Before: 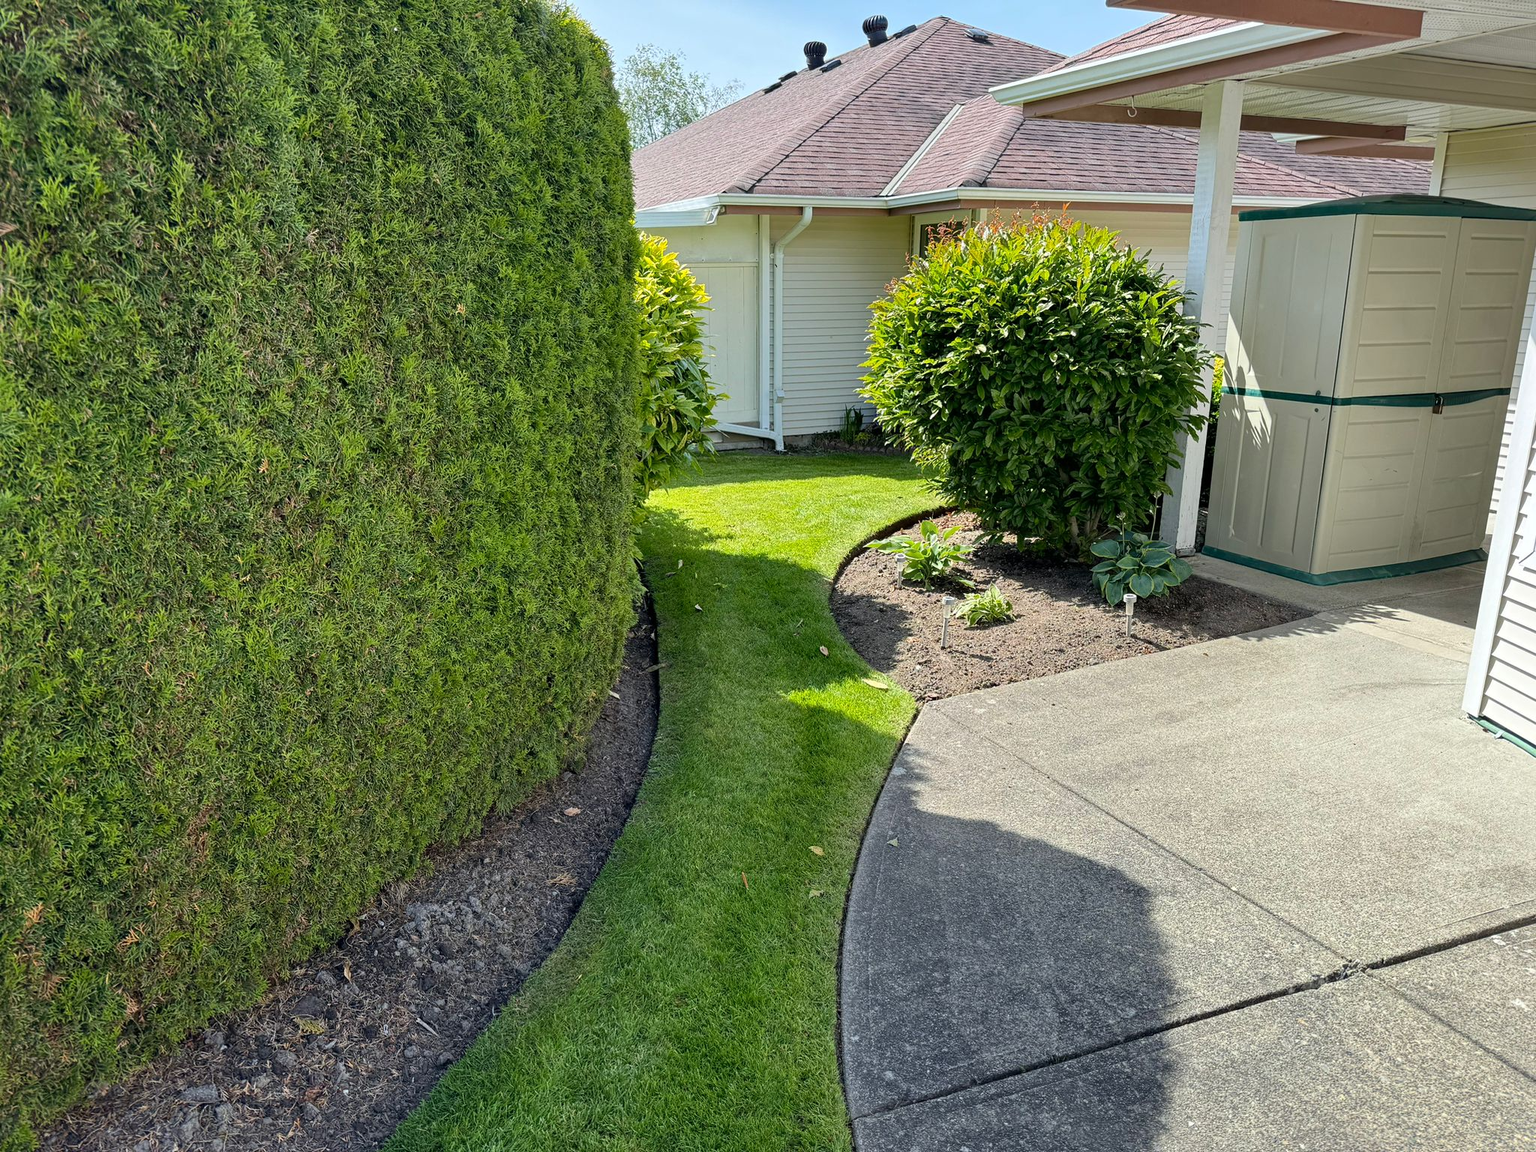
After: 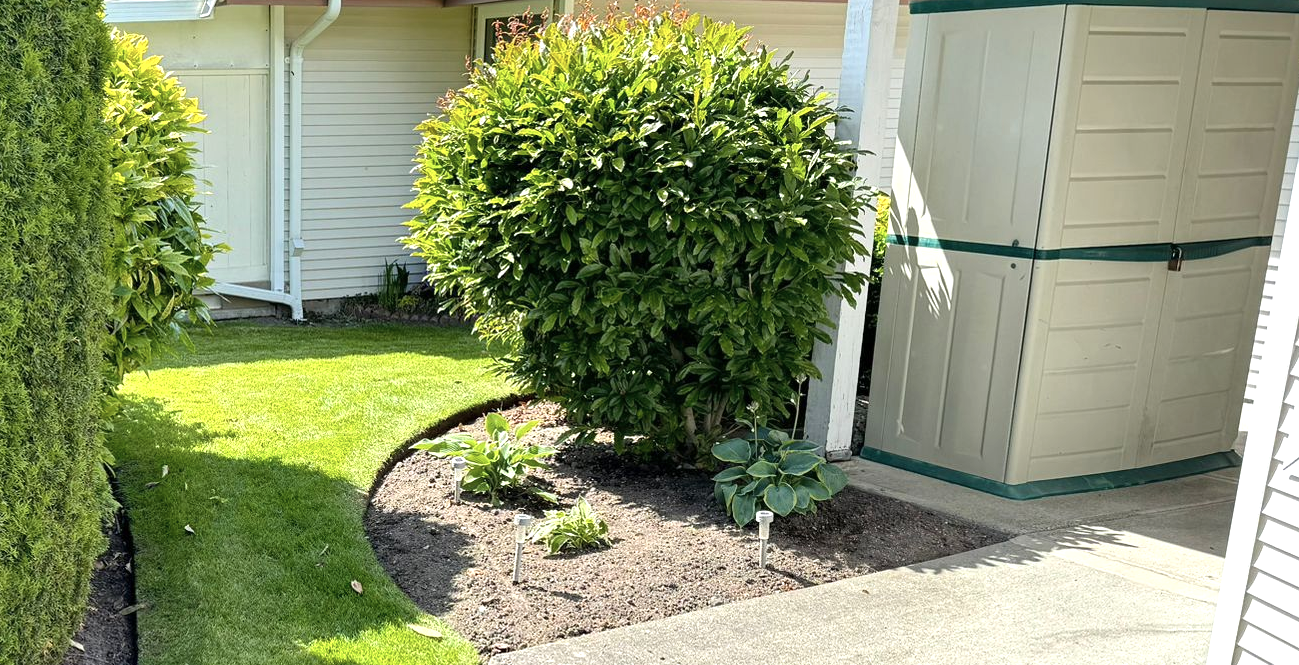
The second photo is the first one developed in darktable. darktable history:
tone equalizer: on, module defaults
crop: left 36.234%, top 18.296%, right 0.306%, bottom 38.38%
color balance rgb: linear chroma grading › global chroma 0.867%, perceptual saturation grading › global saturation 2.346%, global vibrance 20%
color correction: highlights b* -0.015, saturation 0.785
exposure: exposure 0.496 EV, compensate highlight preservation false
